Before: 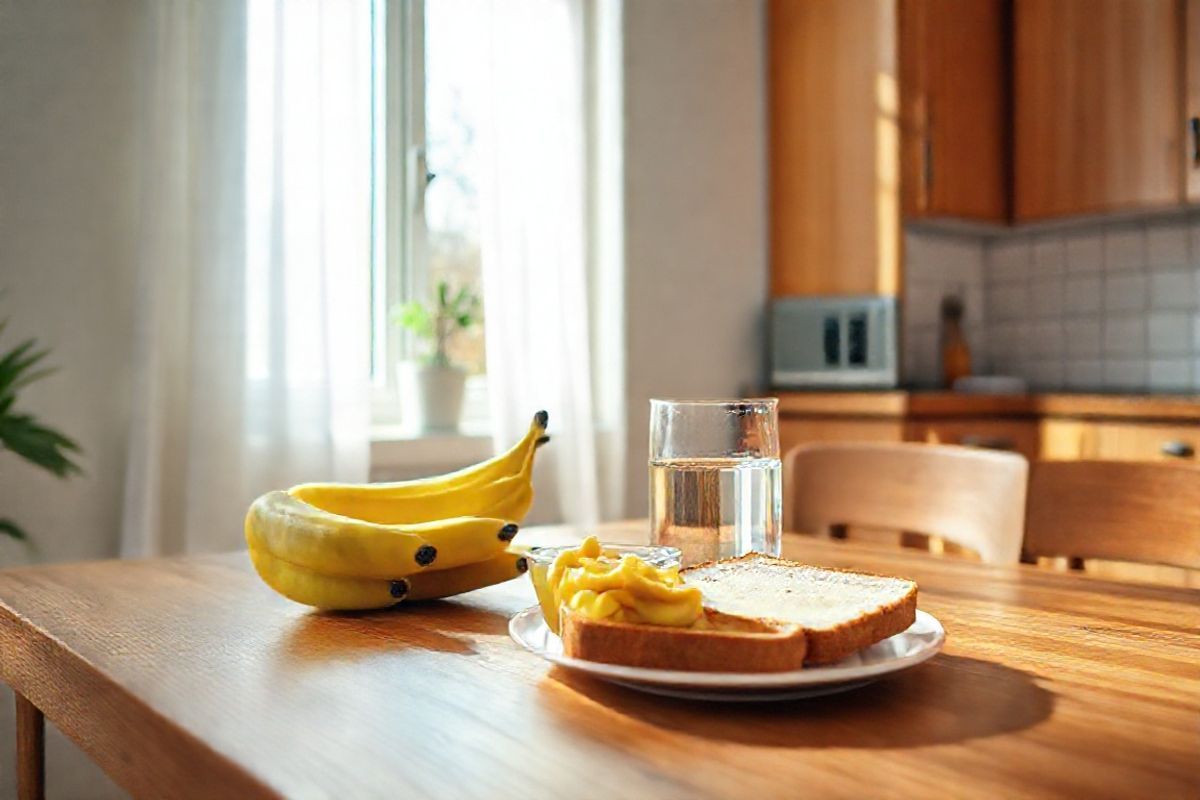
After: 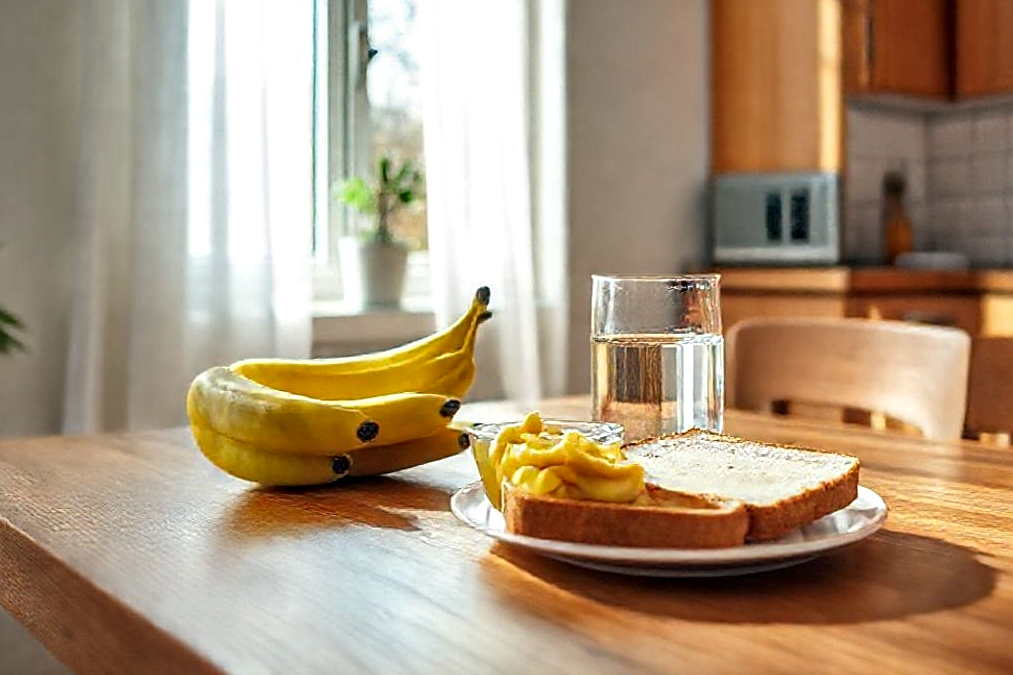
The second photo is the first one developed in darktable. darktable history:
crop and rotate: left 4.842%, top 15.51%, right 10.668%
sharpen: on, module defaults
shadows and highlights: soften with gaussian
rgb levels: preserve colors max RGB
local contrast: on, module defaults
